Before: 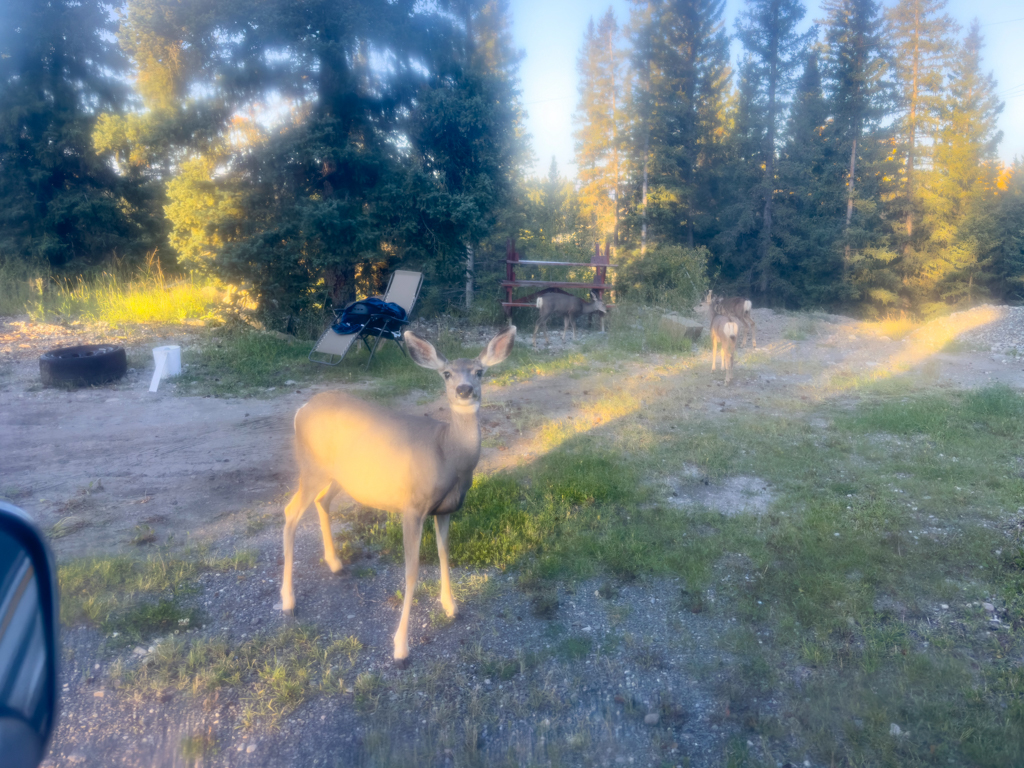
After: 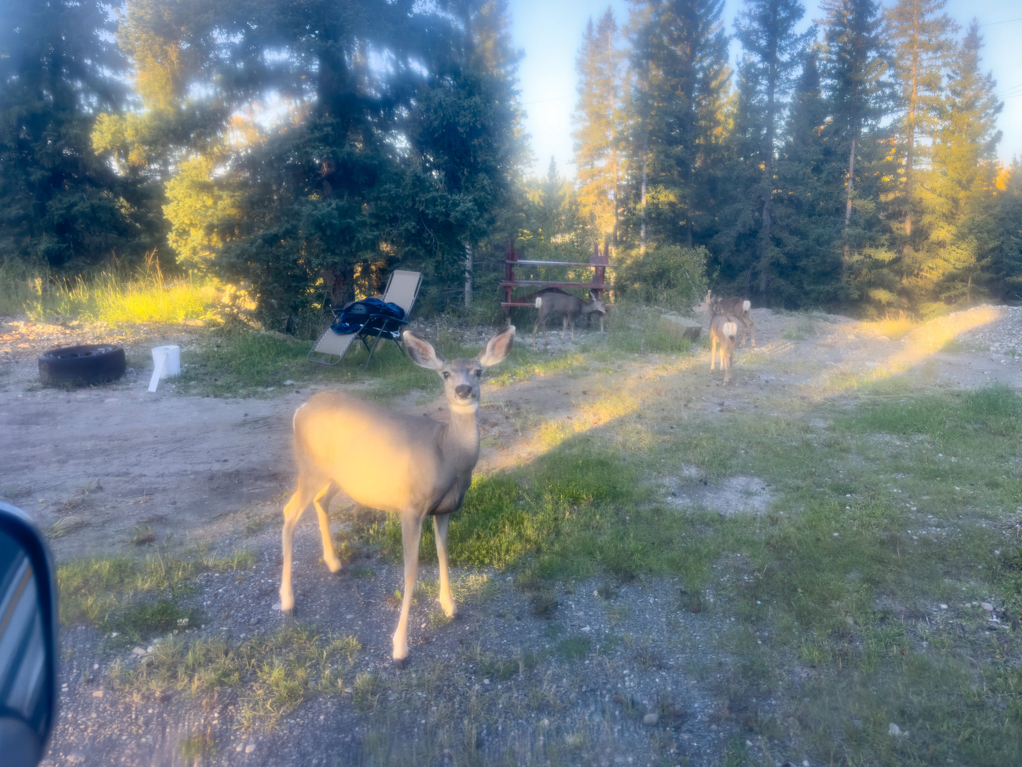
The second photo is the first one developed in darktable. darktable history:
shadows and highlights: low approximation 0.01, soften with gaussian
crop and rotate: left 0.126%
